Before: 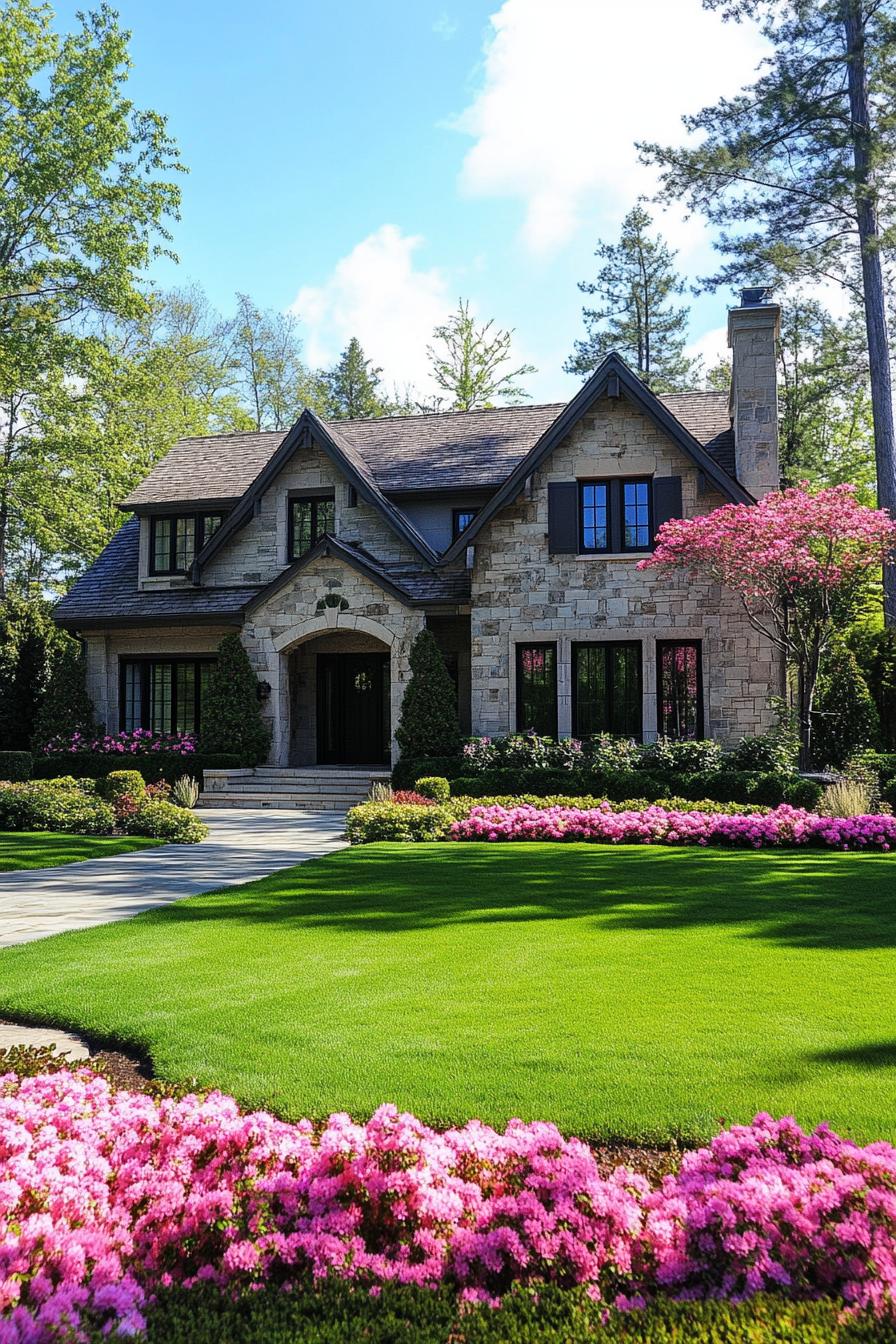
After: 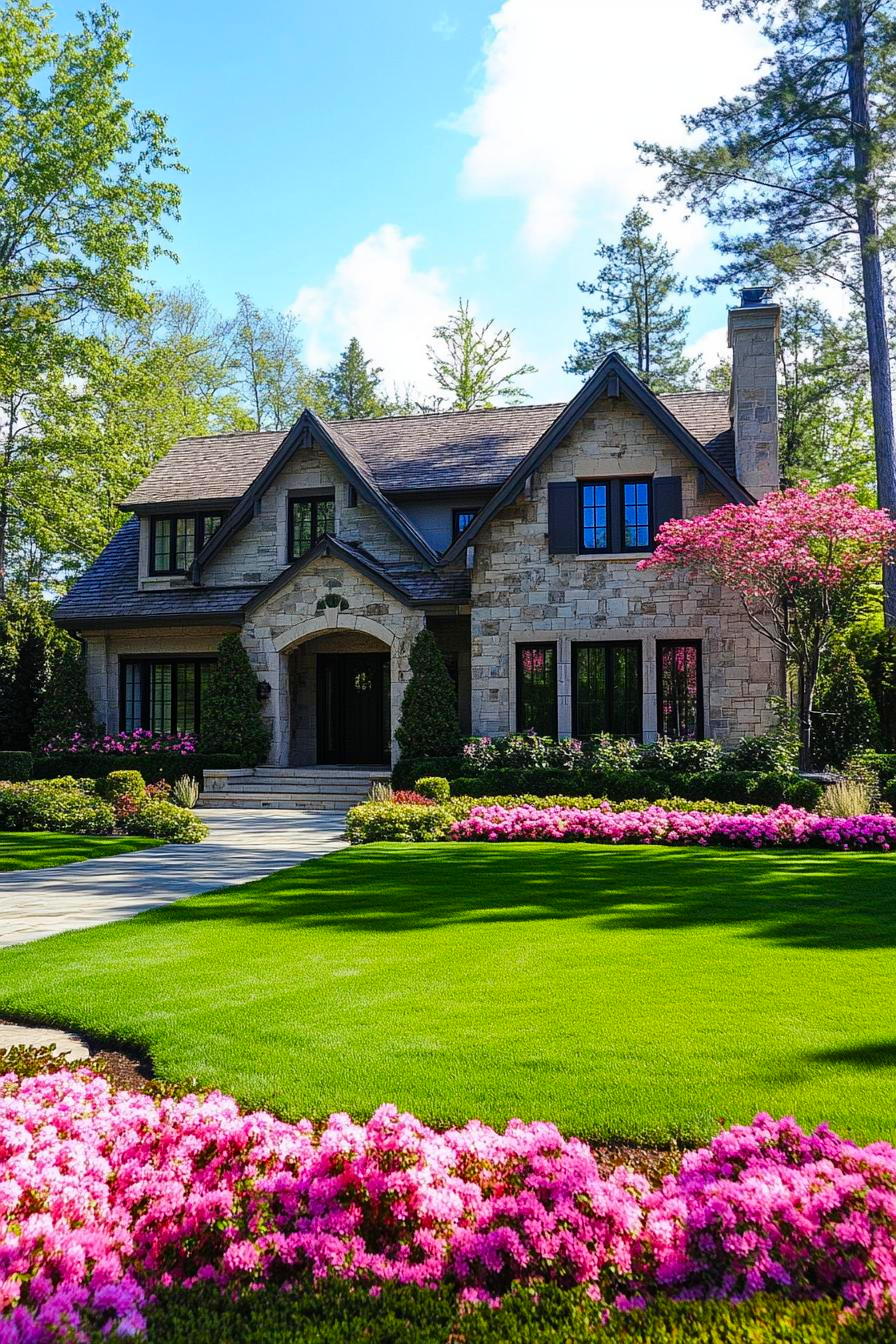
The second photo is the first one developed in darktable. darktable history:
color balance rgb: perceptual saturation grading › global saturation 15.708%, perceptual saturation grading › highlights -19.136%, perceptual saturation grading › shadows 19.963%, global vibrance 25.218%
